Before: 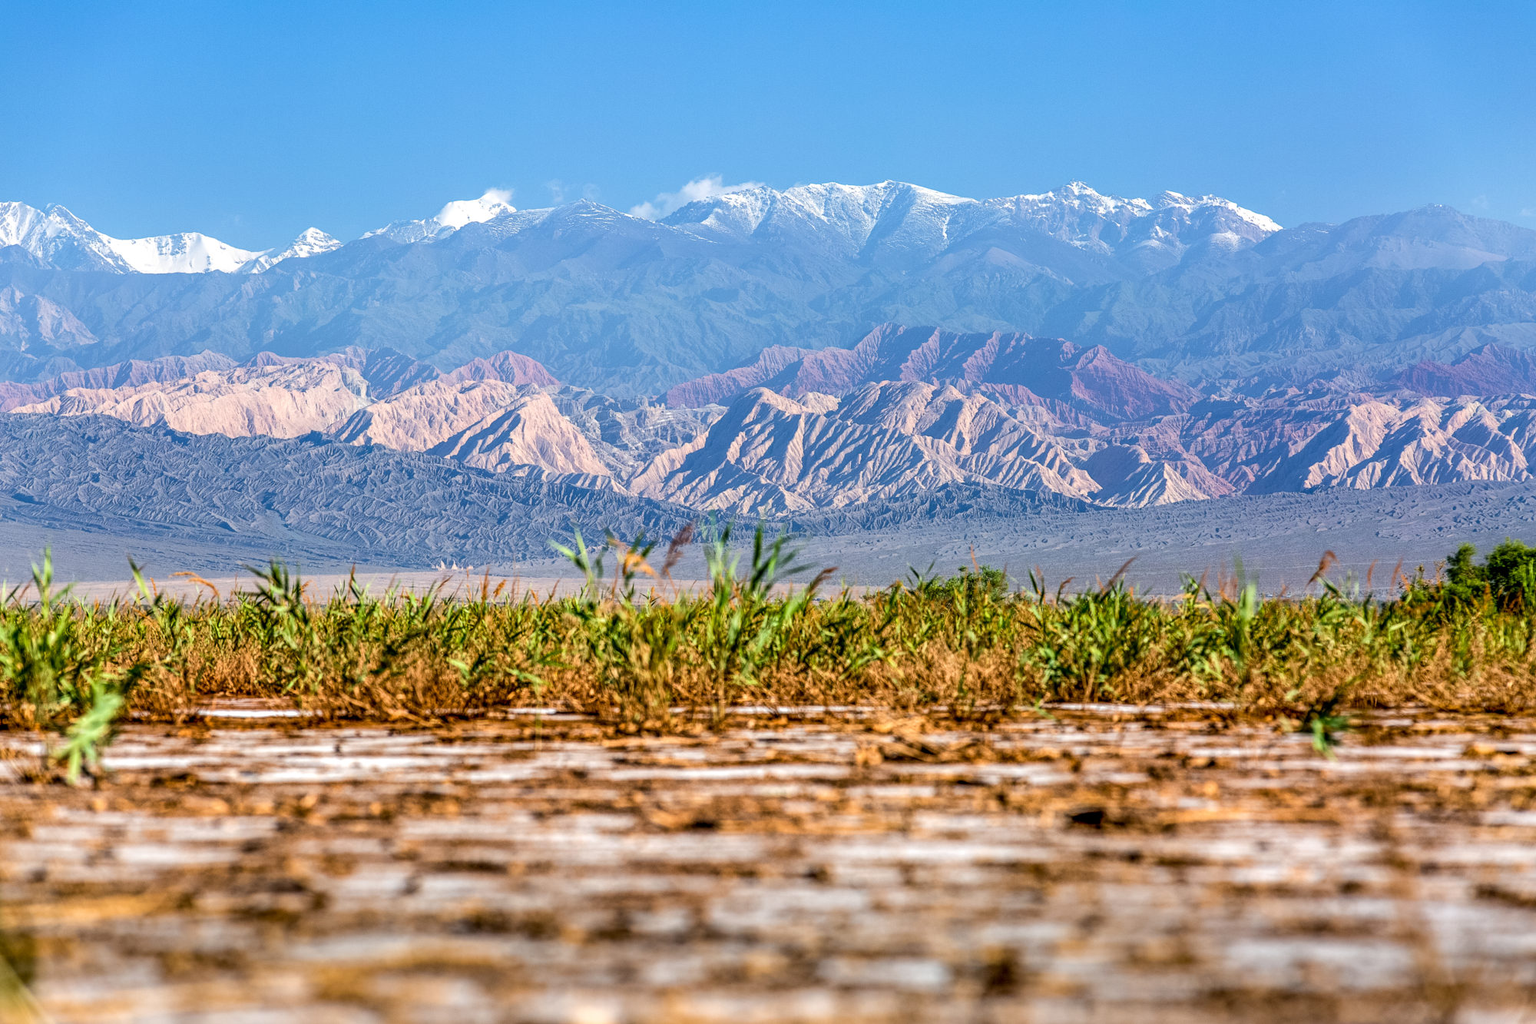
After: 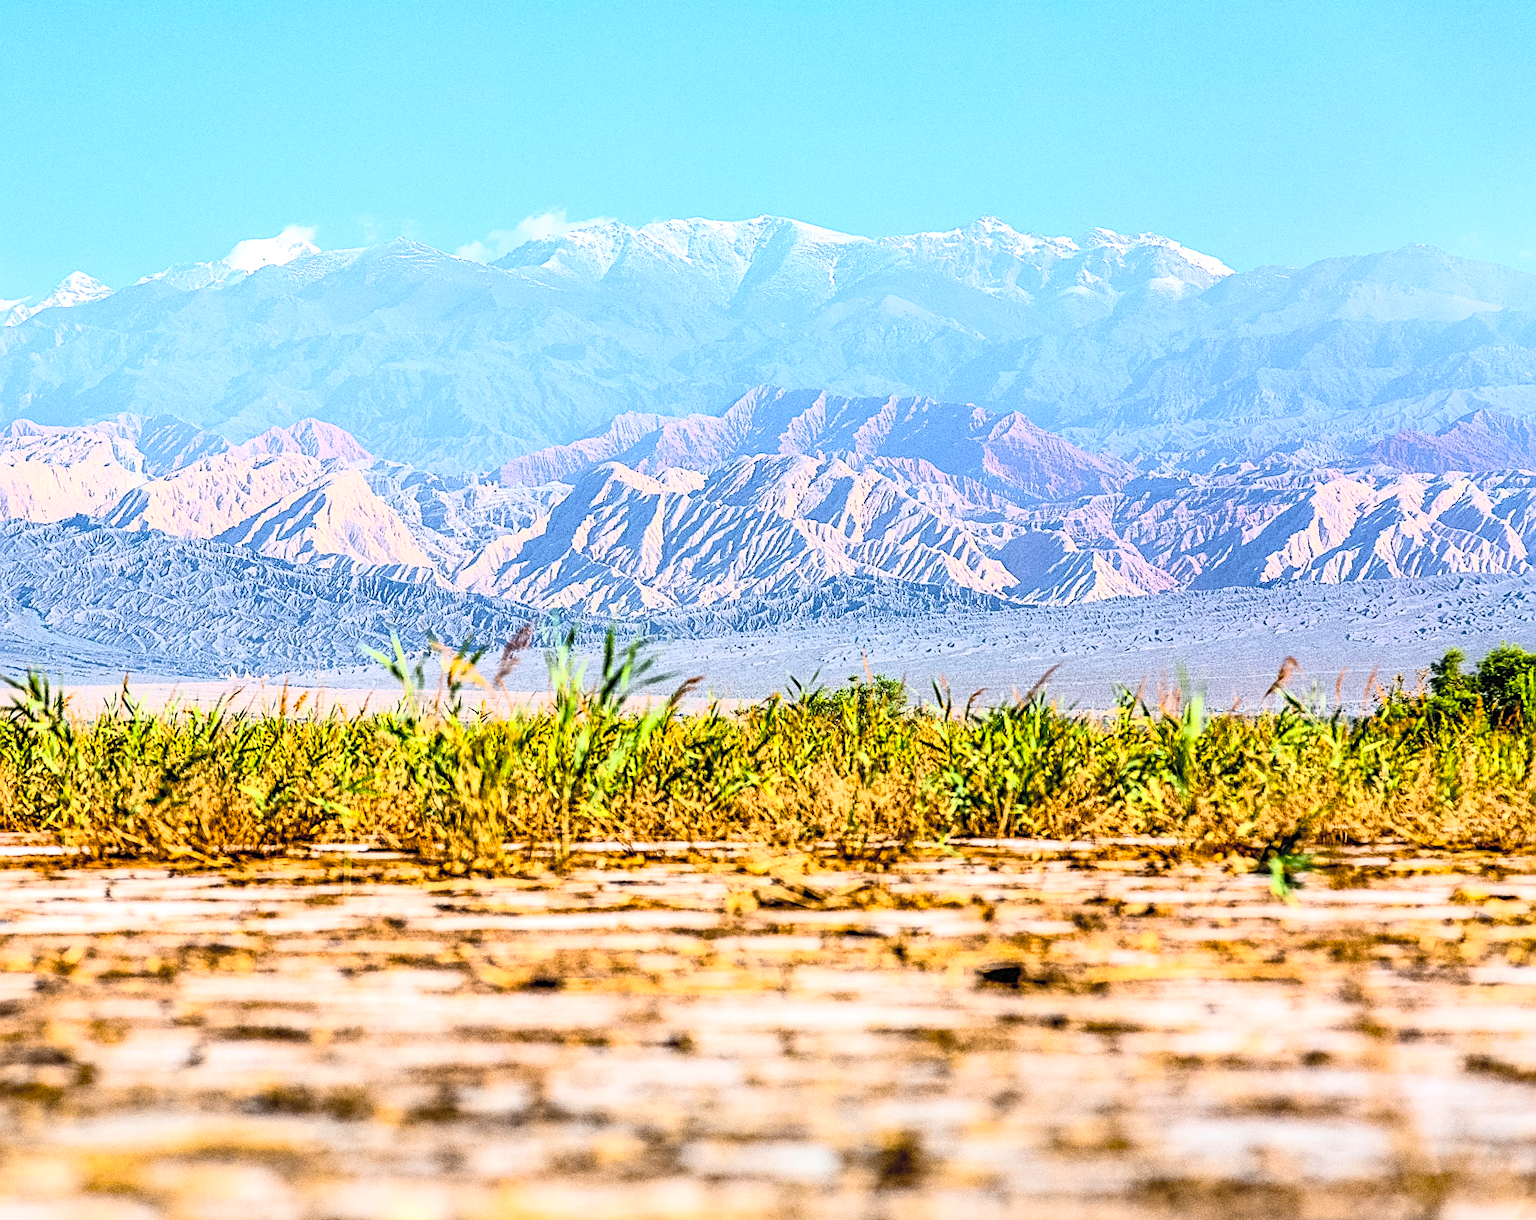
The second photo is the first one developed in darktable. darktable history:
grain: coarseness 0.09 ISO, strength 40%
crop: left 16.145%
sharpen: amount 0.75
color balance: output saturation 120%
contrast brightness saturation: contrast 0.39, brightness 0.53
